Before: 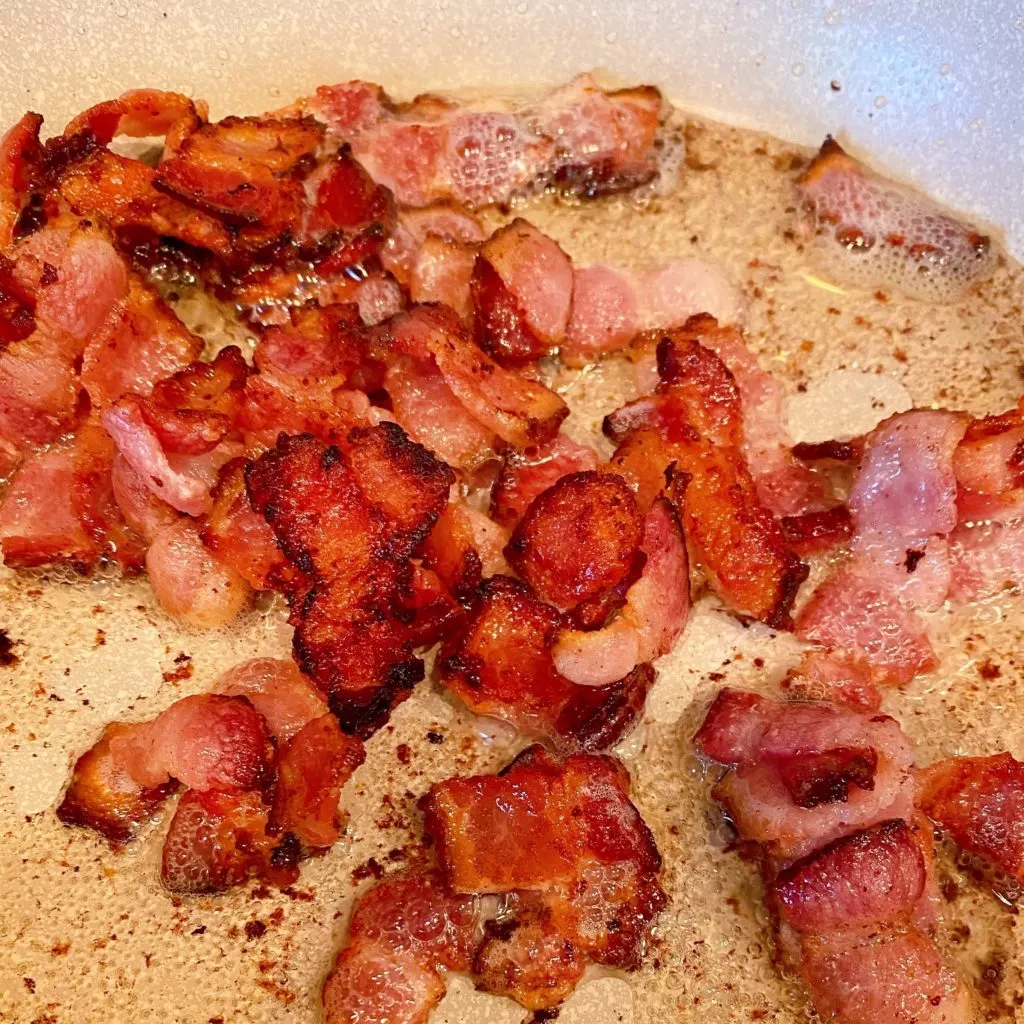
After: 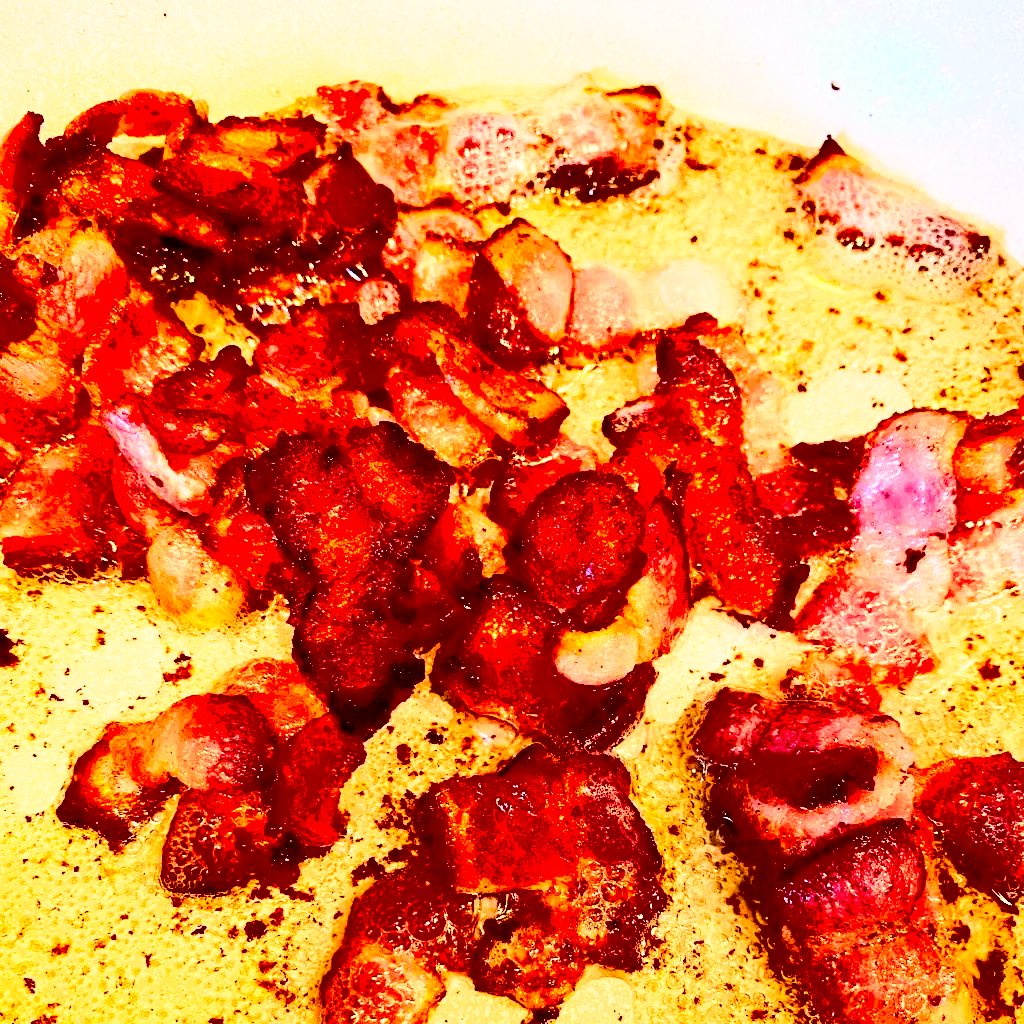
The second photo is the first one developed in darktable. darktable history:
base curve: curves: ch0 [(0, 0) (0.028, 0.03) (0.121, 0.232) (0.46, 0.748) (0.859, 0.968) (1, 1)], preserve colors none
contrast brightness saturation: contrast 0.77, brightness -1, saturation 1
